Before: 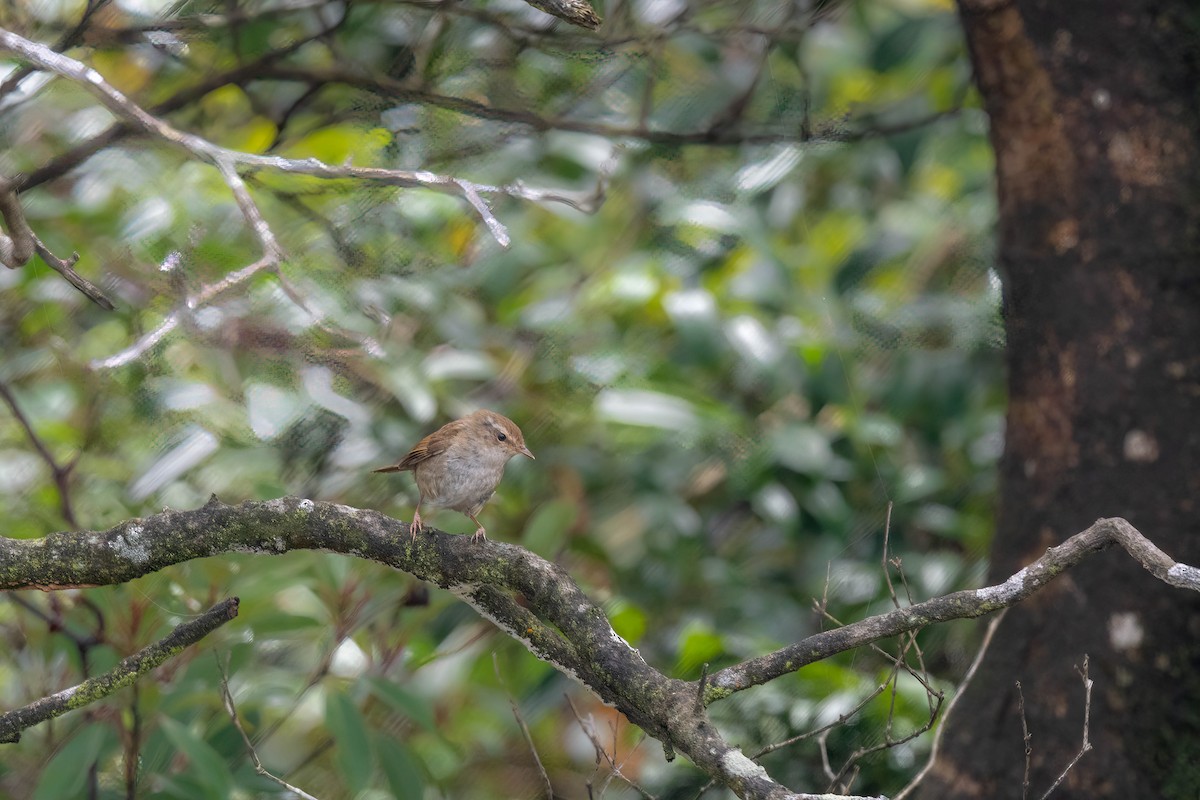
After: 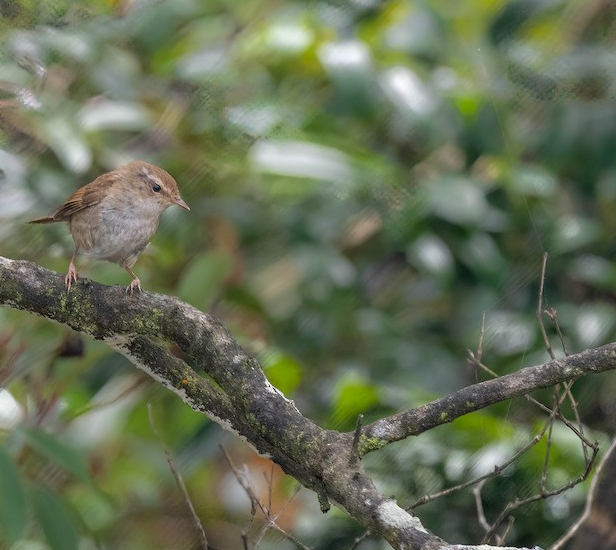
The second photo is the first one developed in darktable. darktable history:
crop and rotate: left 28.823%, top 31.202%, right 19.82%
